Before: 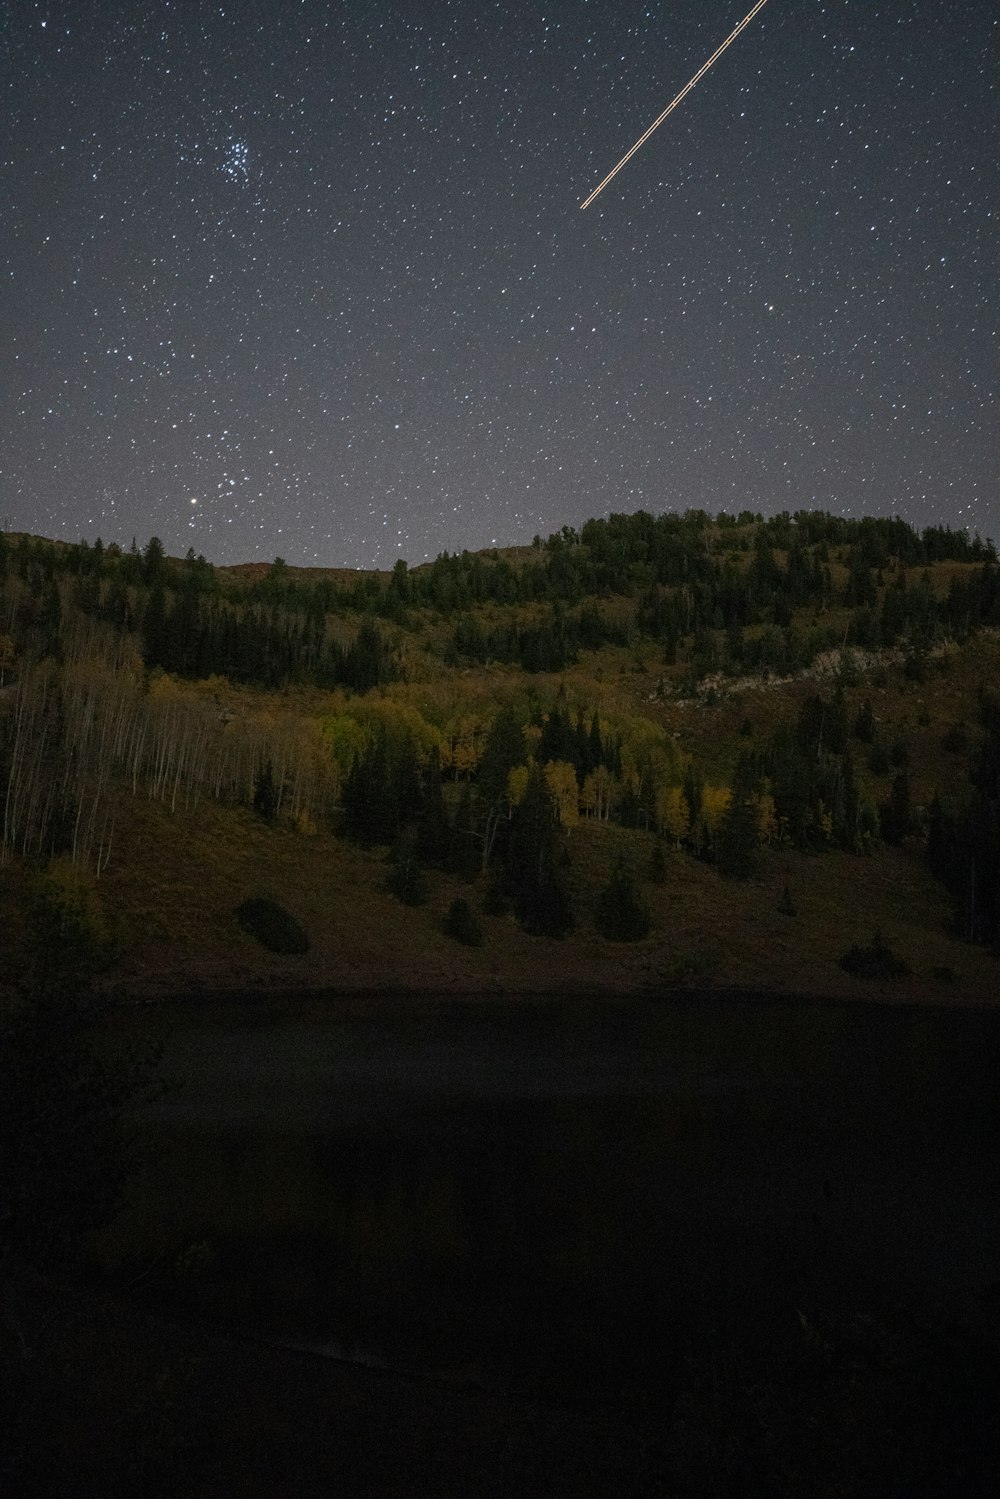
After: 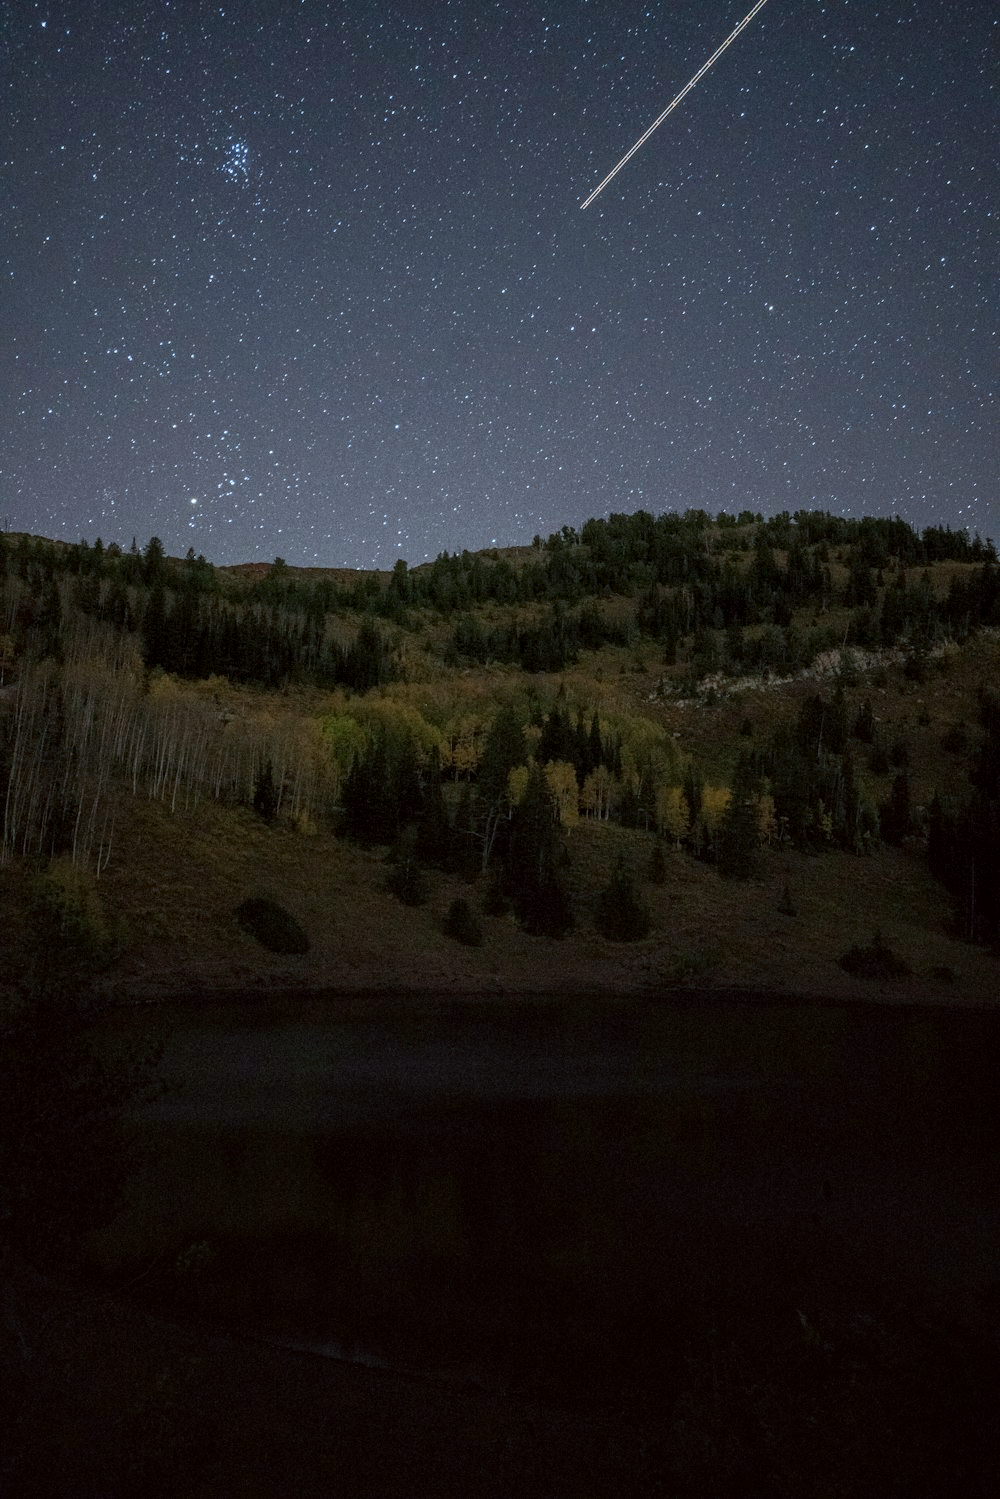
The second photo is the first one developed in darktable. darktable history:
color correction: highlights a* -2.94, highlights b* -2.1, shadows a* 2.51, shadows b* 2.72
local contrast: detail 130%
color calibration: x 0.38, y 0.389, temperature 4080.76 K
